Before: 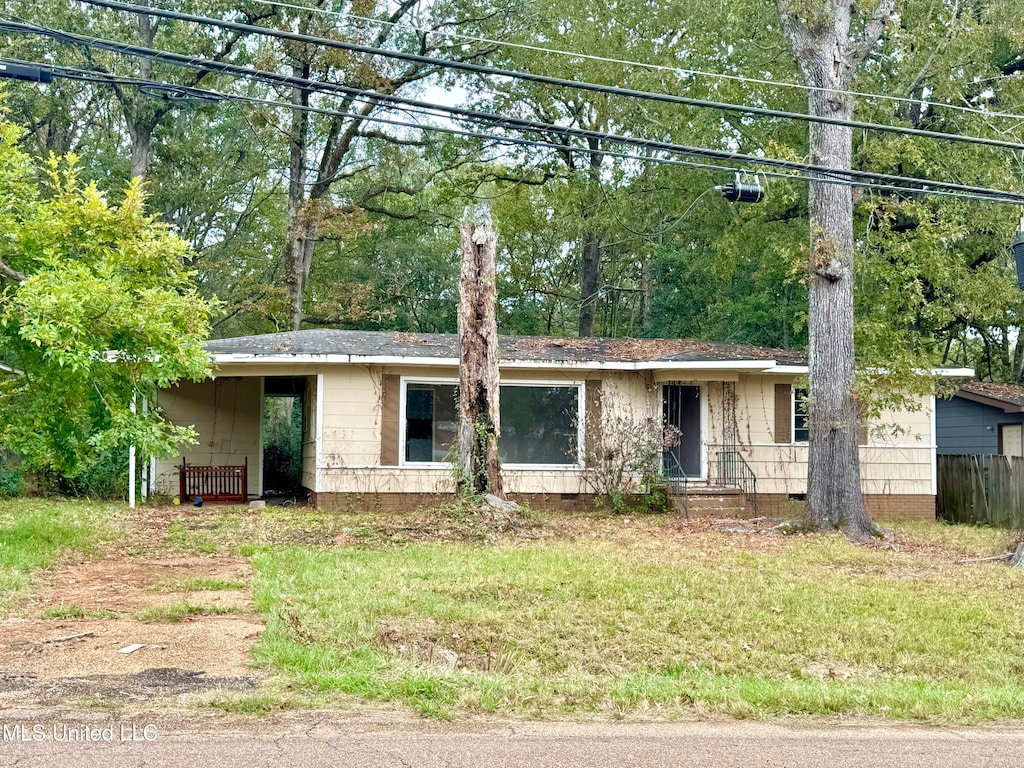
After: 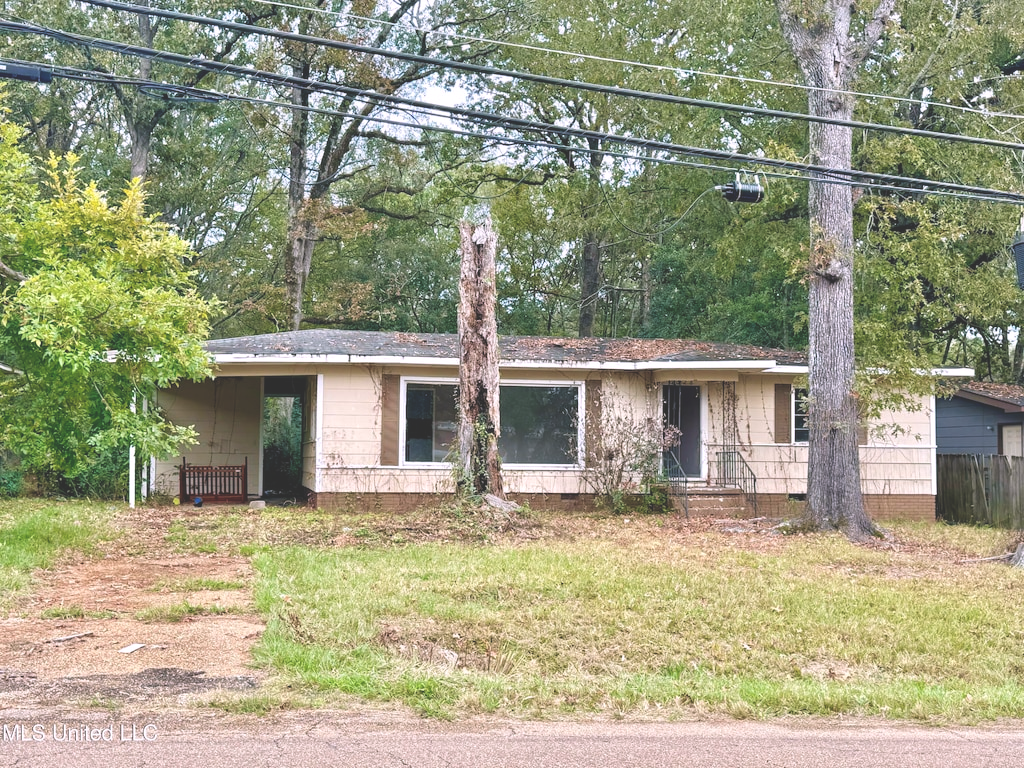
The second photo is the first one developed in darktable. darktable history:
white balance: red 1.05, blue 1.072
exposure: black level correction -0.028, compensate highlight preservation false
contrast brightness saturation: saturation -0.04
